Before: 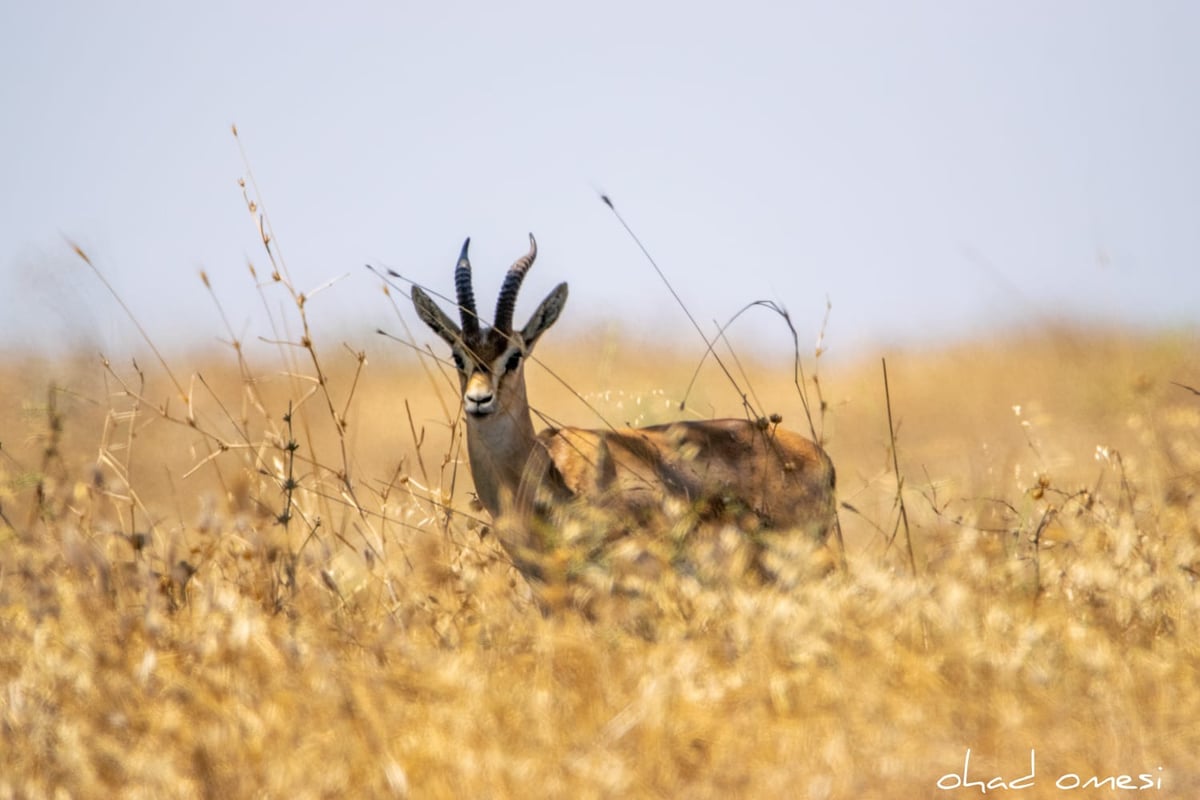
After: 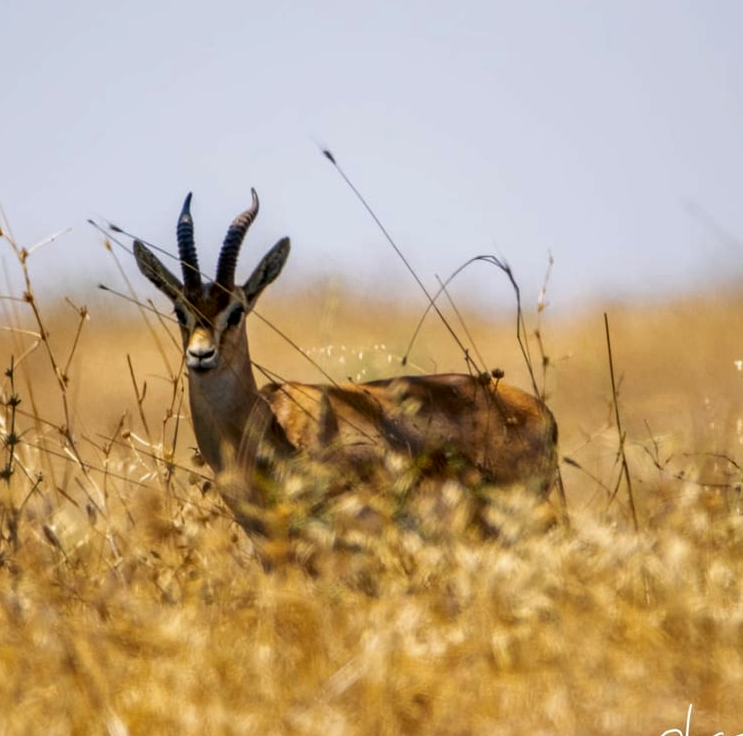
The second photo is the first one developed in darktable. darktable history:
contrast brightness saturation: brightness -0.214, saturation 0.081
tone equalizer: edges refinement/feathering 500, mask exposure compensation -1.57 EV, preserve details no
crop and rotate: left 23.201%, top 5.638%, right 14.832%, bottom 2.312%
